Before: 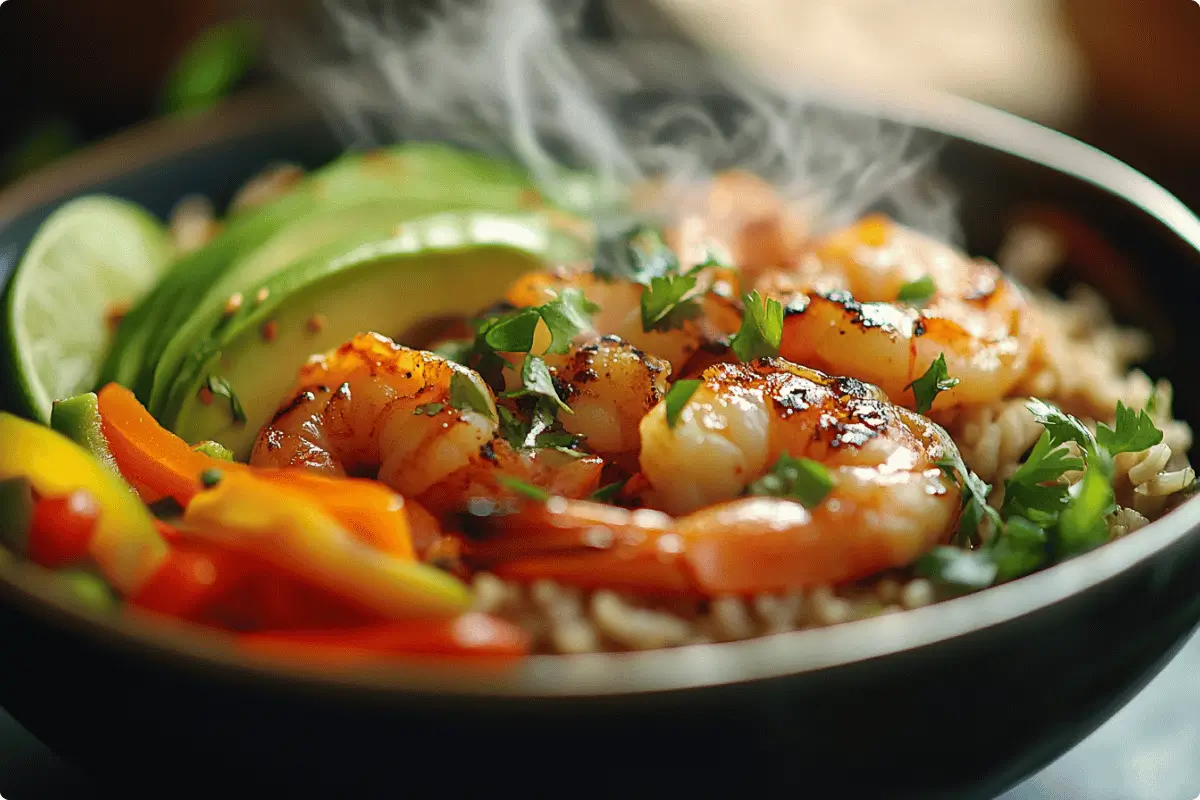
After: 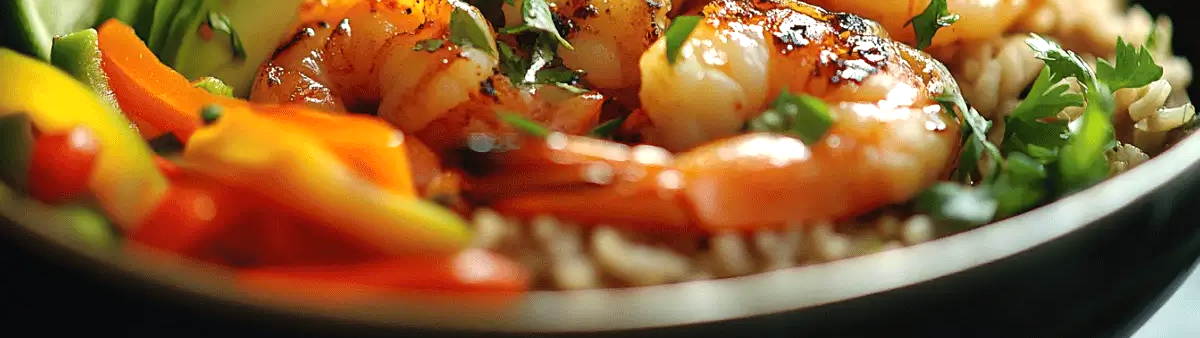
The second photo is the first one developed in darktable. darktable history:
tone equalizer: -8 EV -0.386 EV, -7 EV -0.411 EV, -6 EV -0.349 EV, -5 EV -0.256 EV, -3 EV 0.196 EV, -2 EV 0.308 EV, -1 EV 0.387 EV, +0 EV 0.402 EV
crop: top 45.546%, bottom 12.176%
shadows and highlights: shadows 29.24, highlights -29.56, low approximation 0.01, soften with gaussian
